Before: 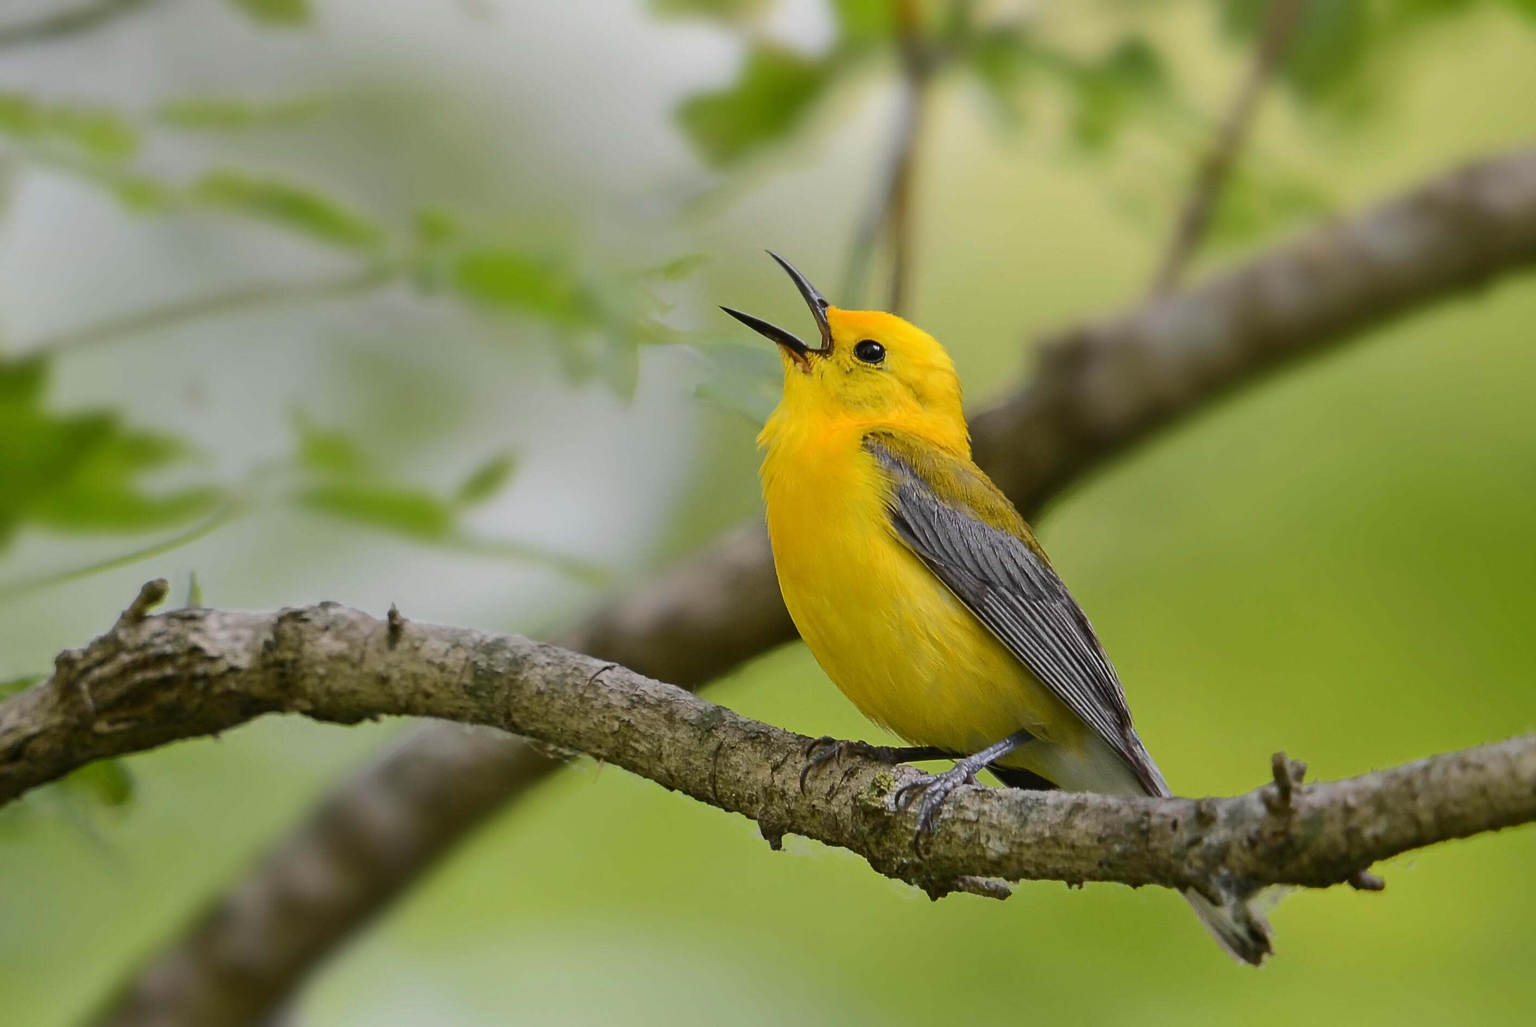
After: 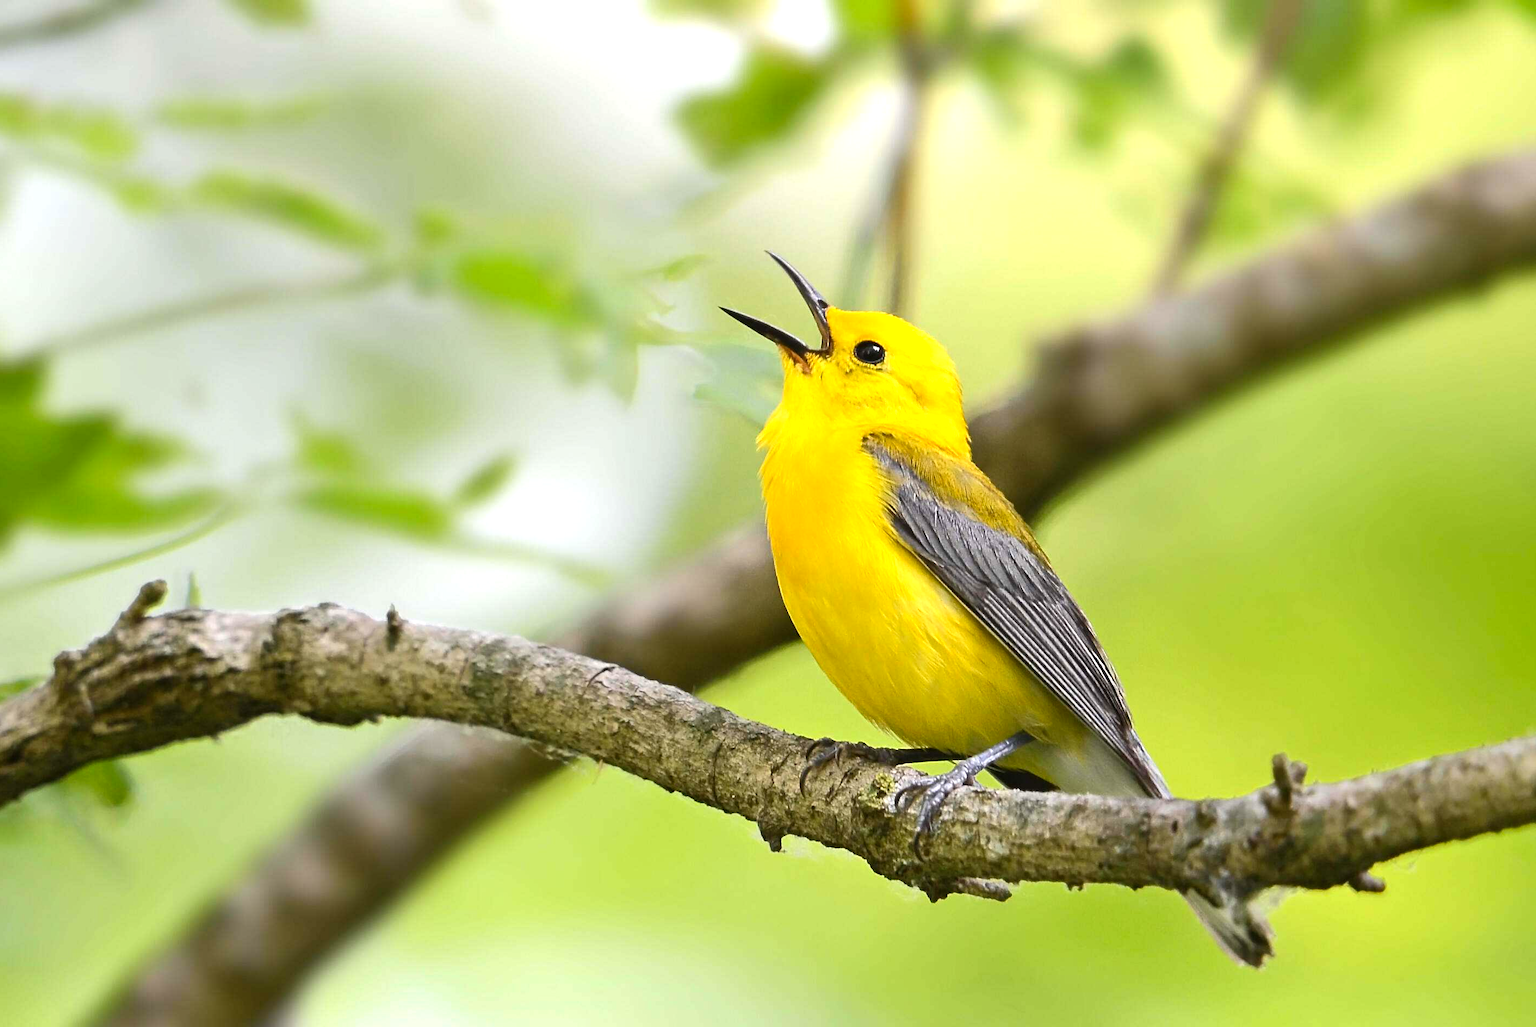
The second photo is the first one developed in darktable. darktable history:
crop and rotate: left 0.126%
levels: levels [0, 0.374, 0.749]
